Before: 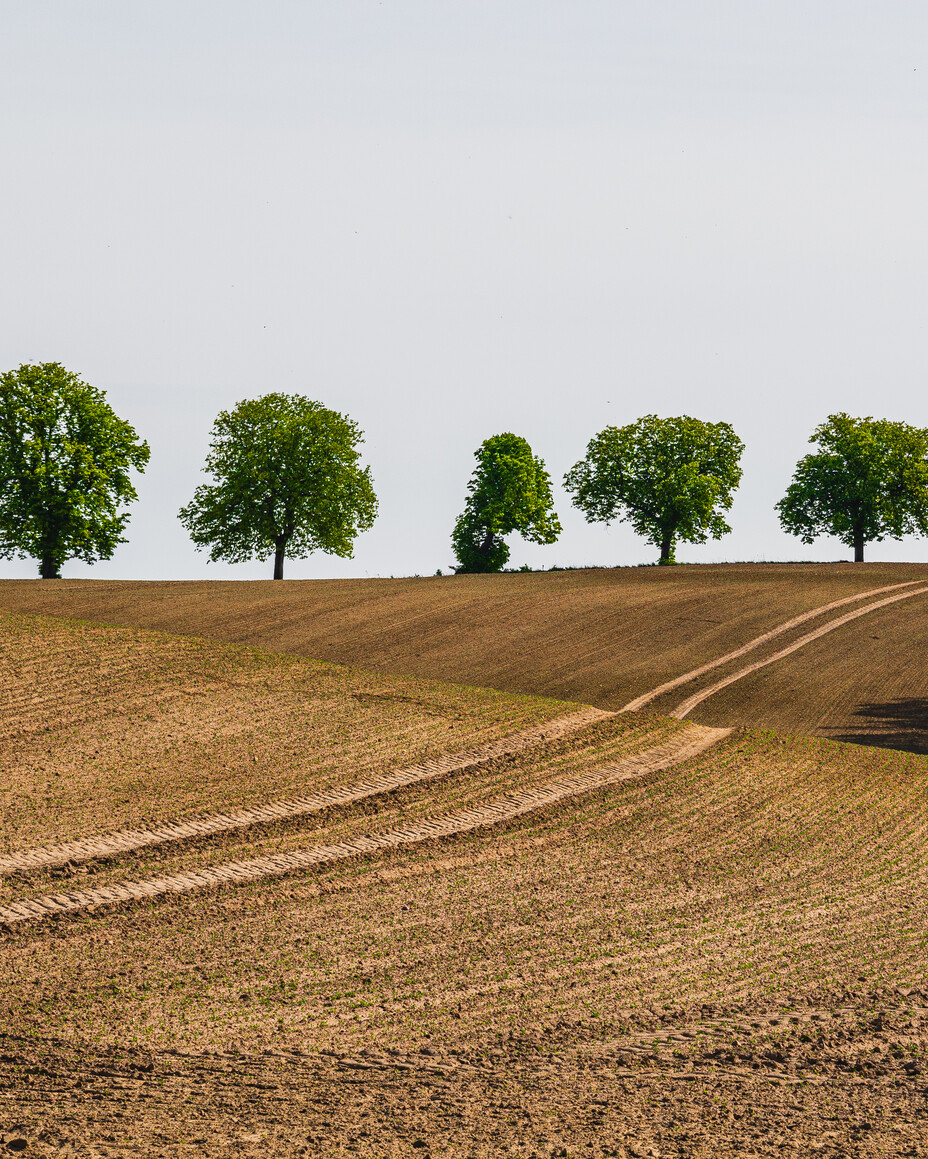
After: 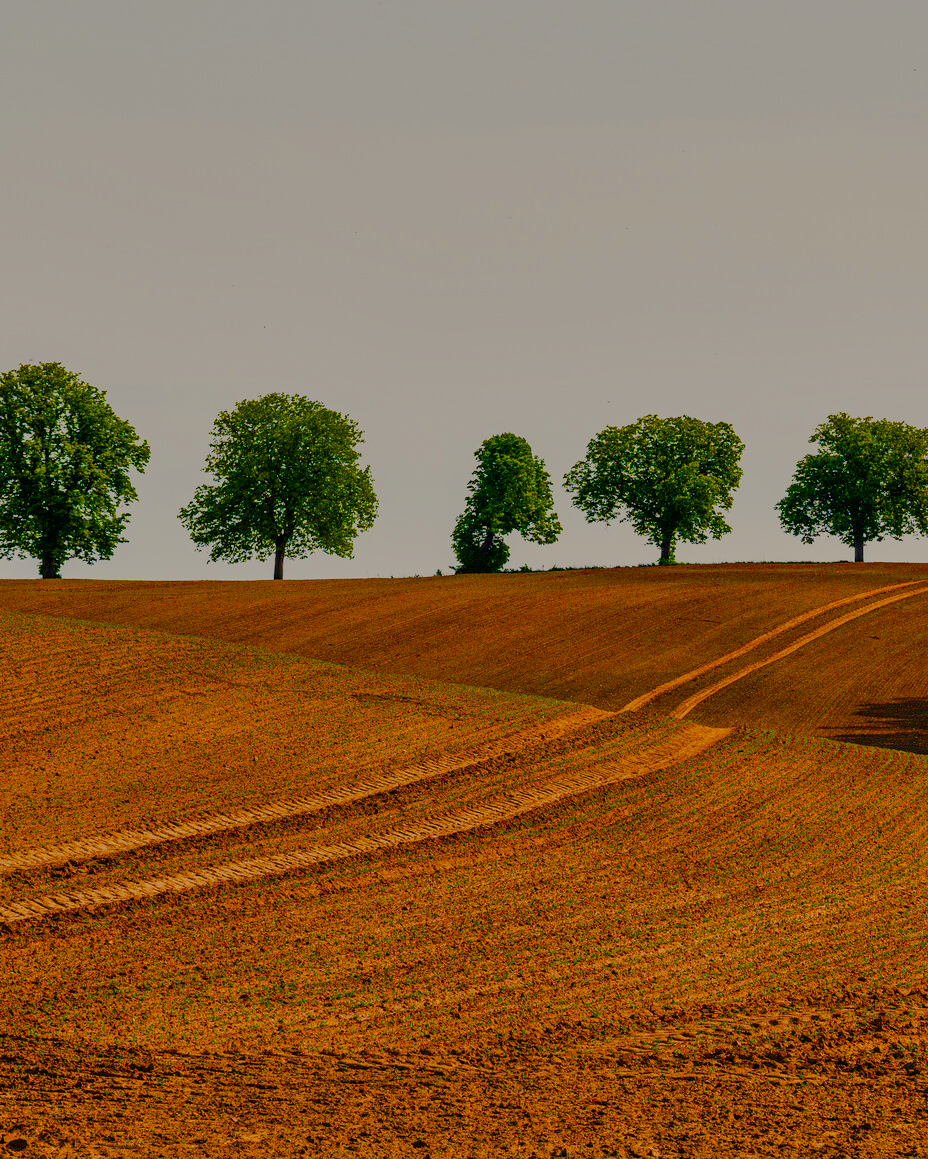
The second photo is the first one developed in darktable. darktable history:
filmic rgb: middle gray luminance 2.68%, black relative exposure -10.04 EV, white relative exposure 7.01 EV, dynamic range scaling 10.72%, target black luminance 0%, hardness 3.18, latitude 44.29%, contrast 0.675, highlights saturation mix 3.66%, shadows ↔ highlights balance 13.42%, preserve chrominance RGB euclidean norm (legacy), color science v4 (2020)
contrast brightness saturation: contrast 0.132, brightness -0.05, saturation 0.156
shadows and highlights: shadows 47.15, highlights -42.22, soften with gaussian
color balance rgb: highlights gain › chroma 3.098%, highlights gain › hue 77.47°, linear chroma grading › global chroma 7.956%, perceptual saturation grading › global saturation 35.903%, perceptual saturation grading › shadows 35.375%, perceptual brilliance grading › highlights 11.347%, saturation formula JzAzBz (2021)
exposure: black level correction 0.001, exposure 0.137 EV, compensate highlight preservation false
